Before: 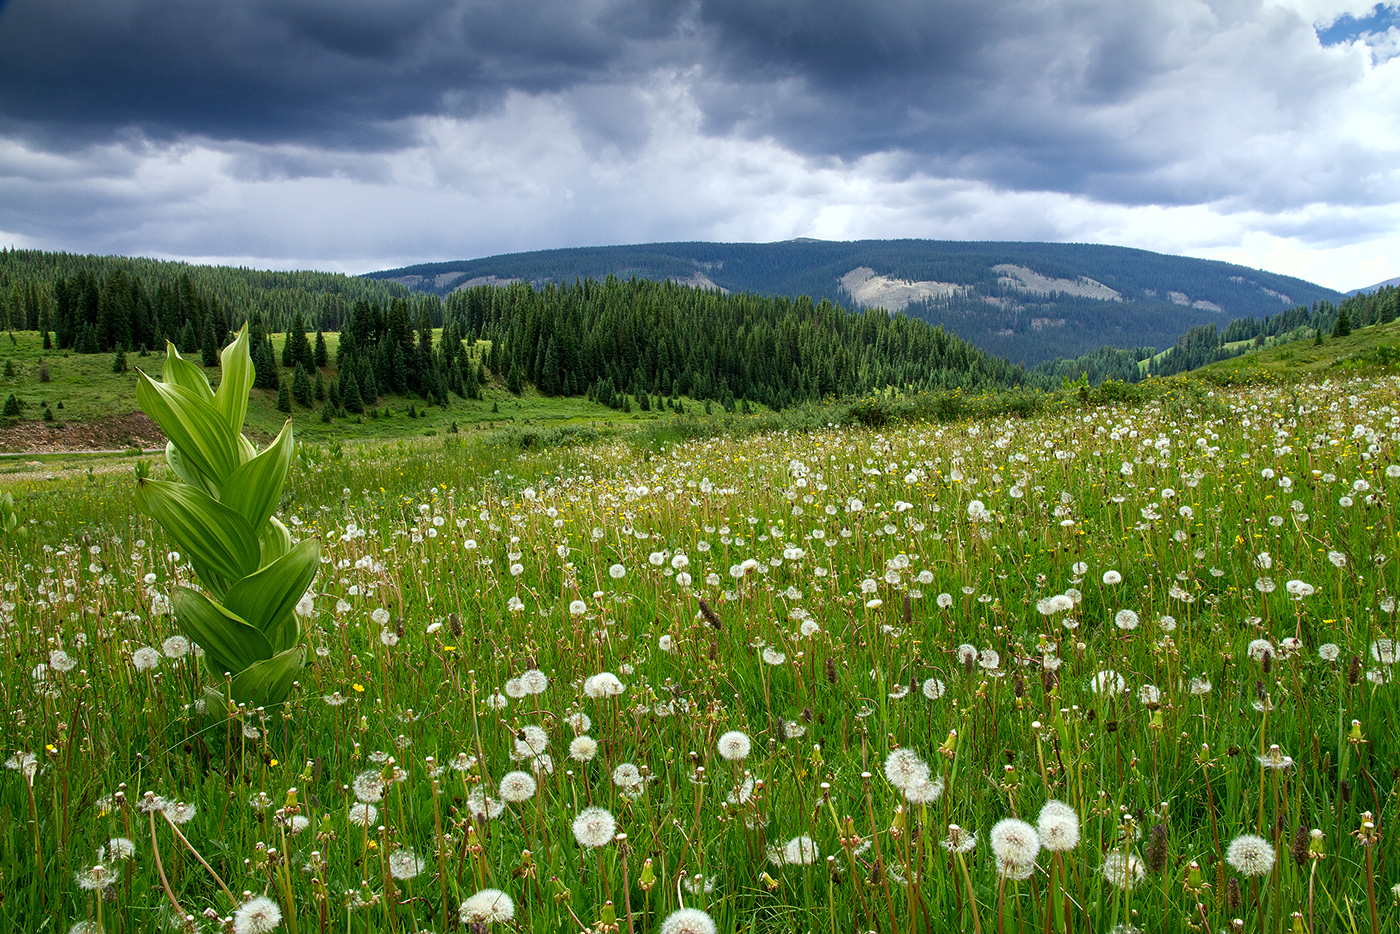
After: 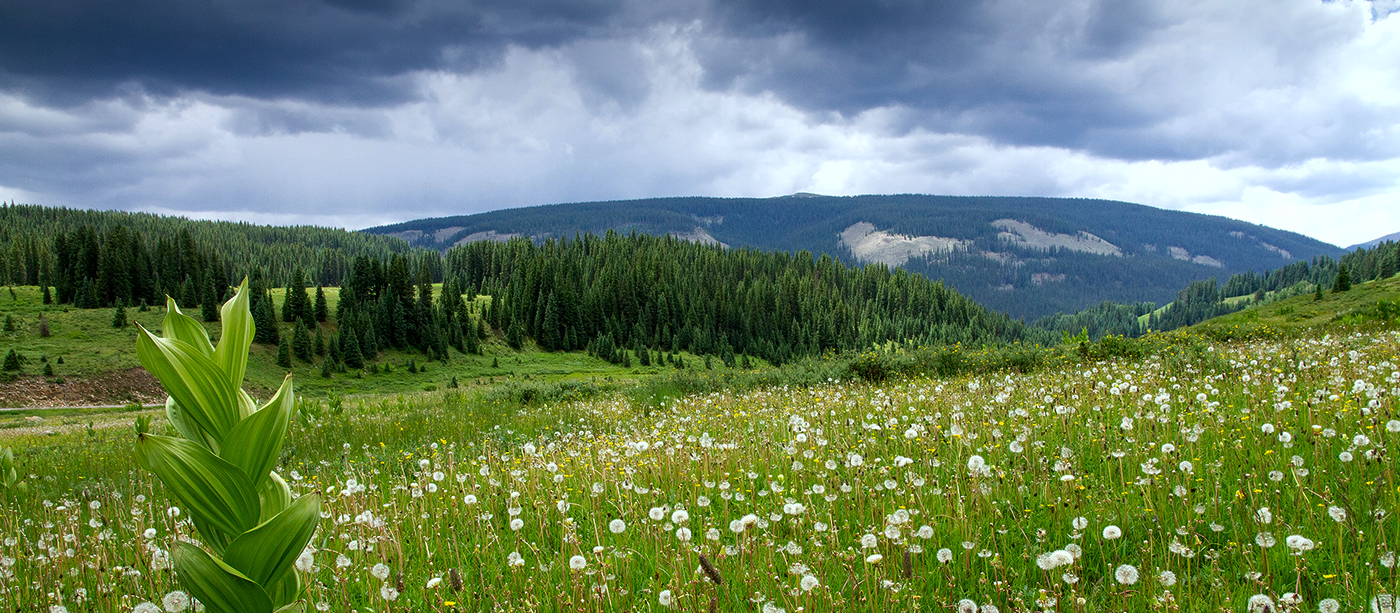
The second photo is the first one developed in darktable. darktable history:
crop and rotate: top 4.848%, bottom 29.503%
white balance: red 0.982, blue 1.018
